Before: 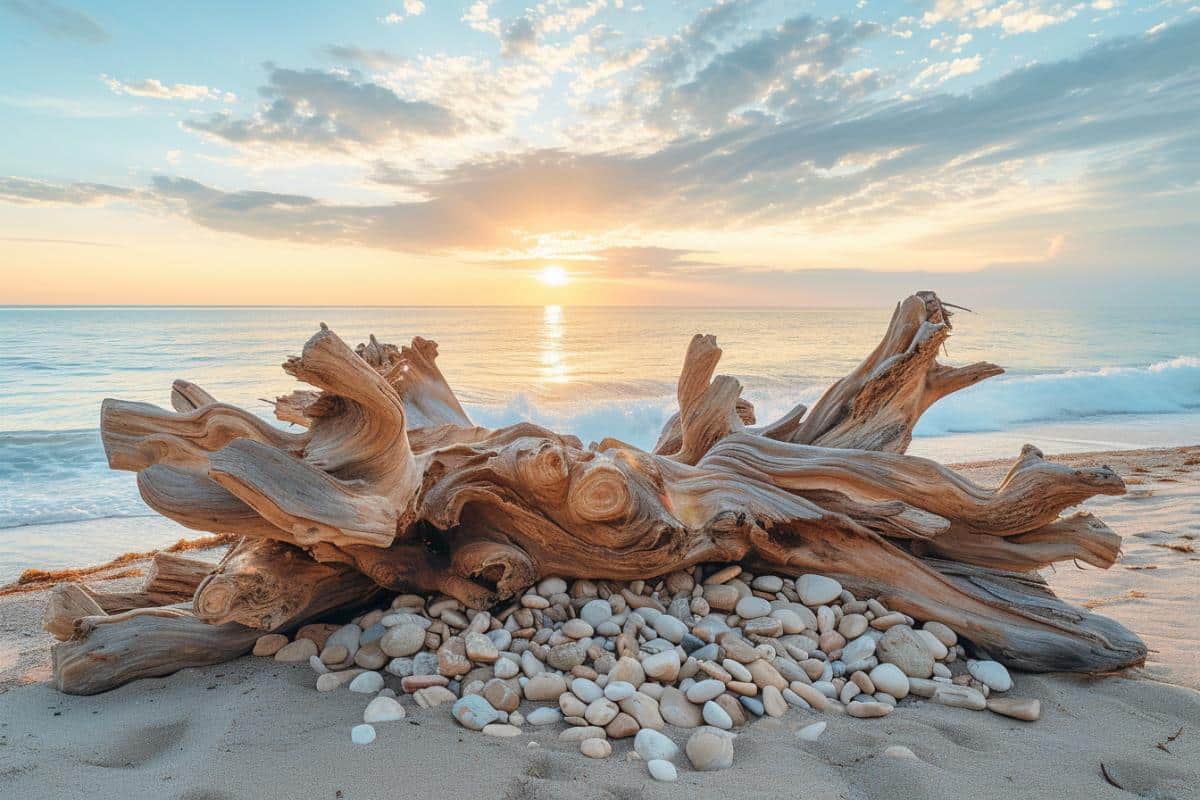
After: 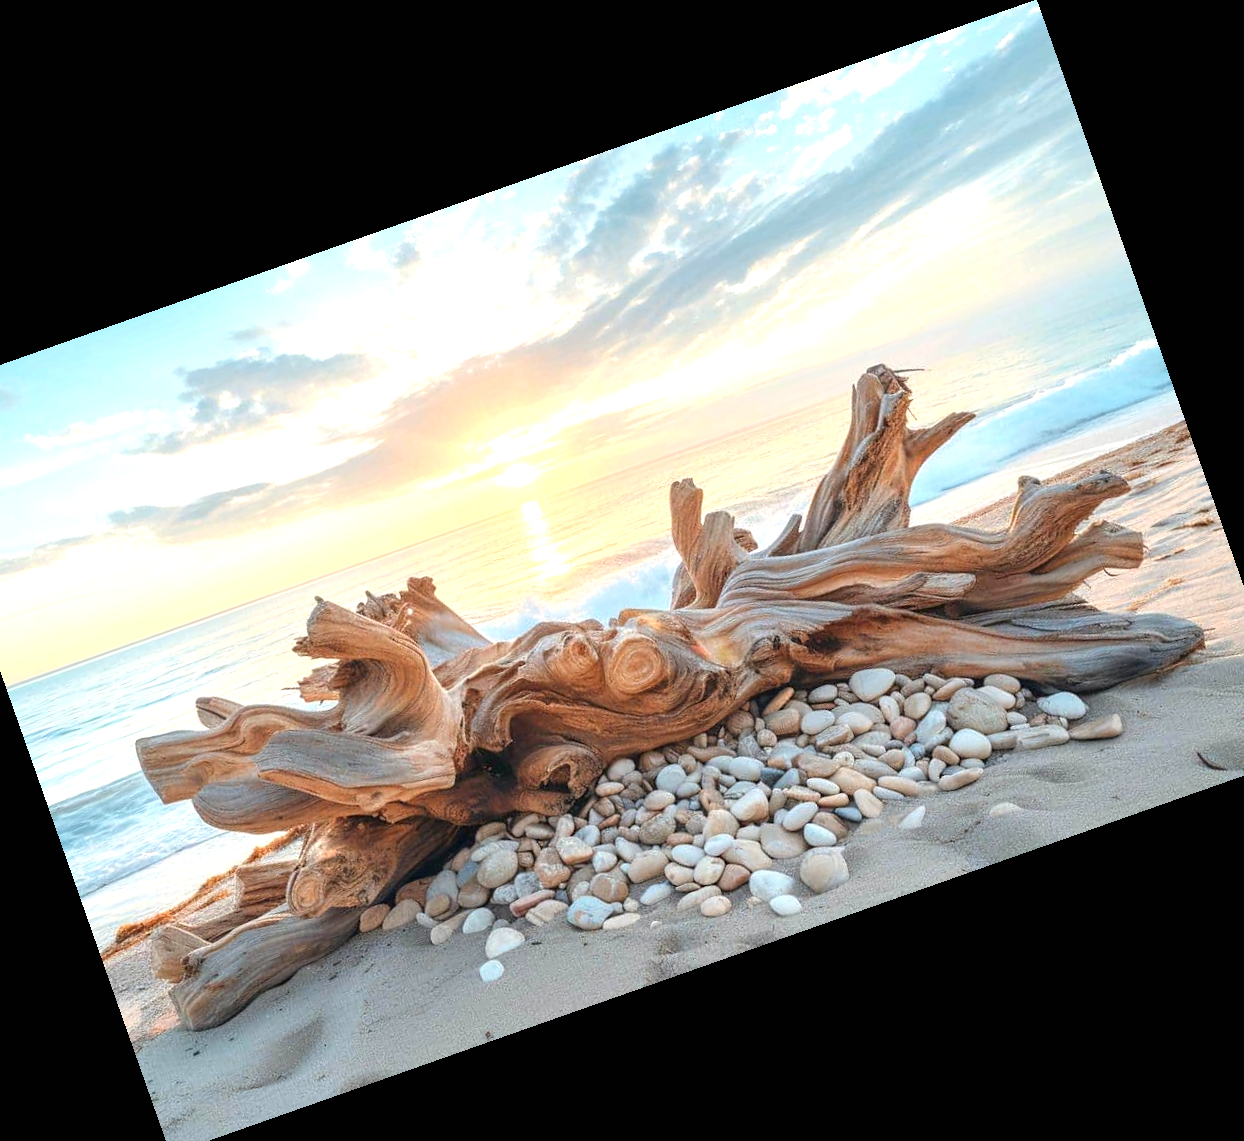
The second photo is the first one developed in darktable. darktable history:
crop and rotate: angle 19.43°, left 6.812%, right 4.125%, bottom 1.087%
exposure: black level correction 0, exposure 0.68 EV, compensate exposure bias true, compensate highlight preservation false
